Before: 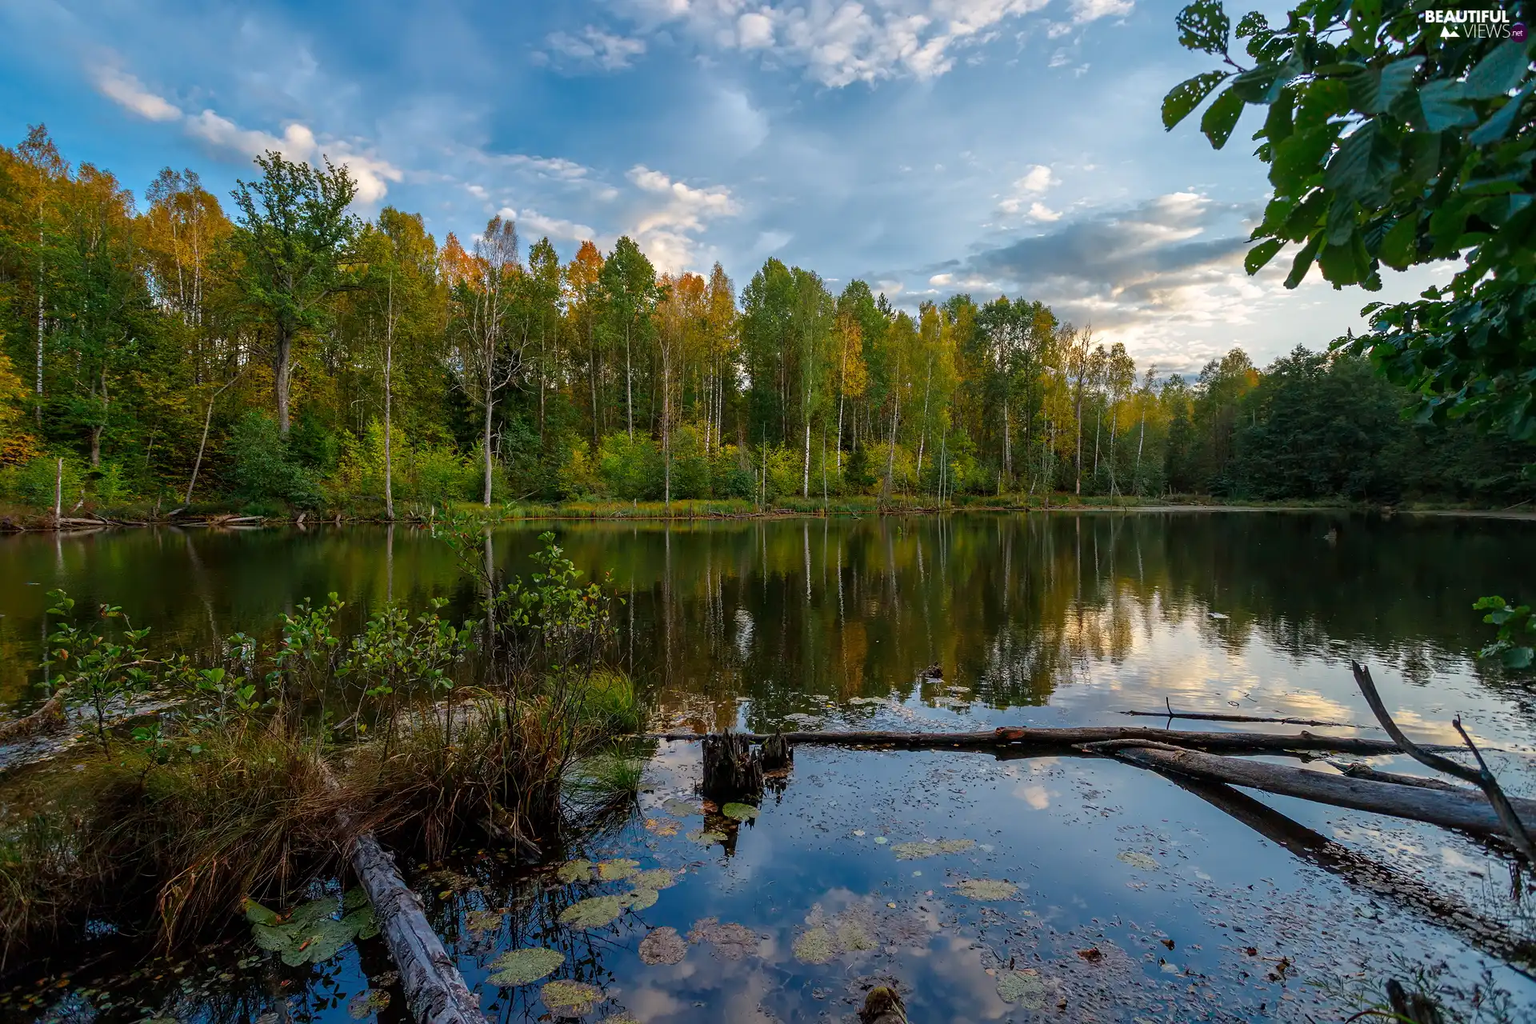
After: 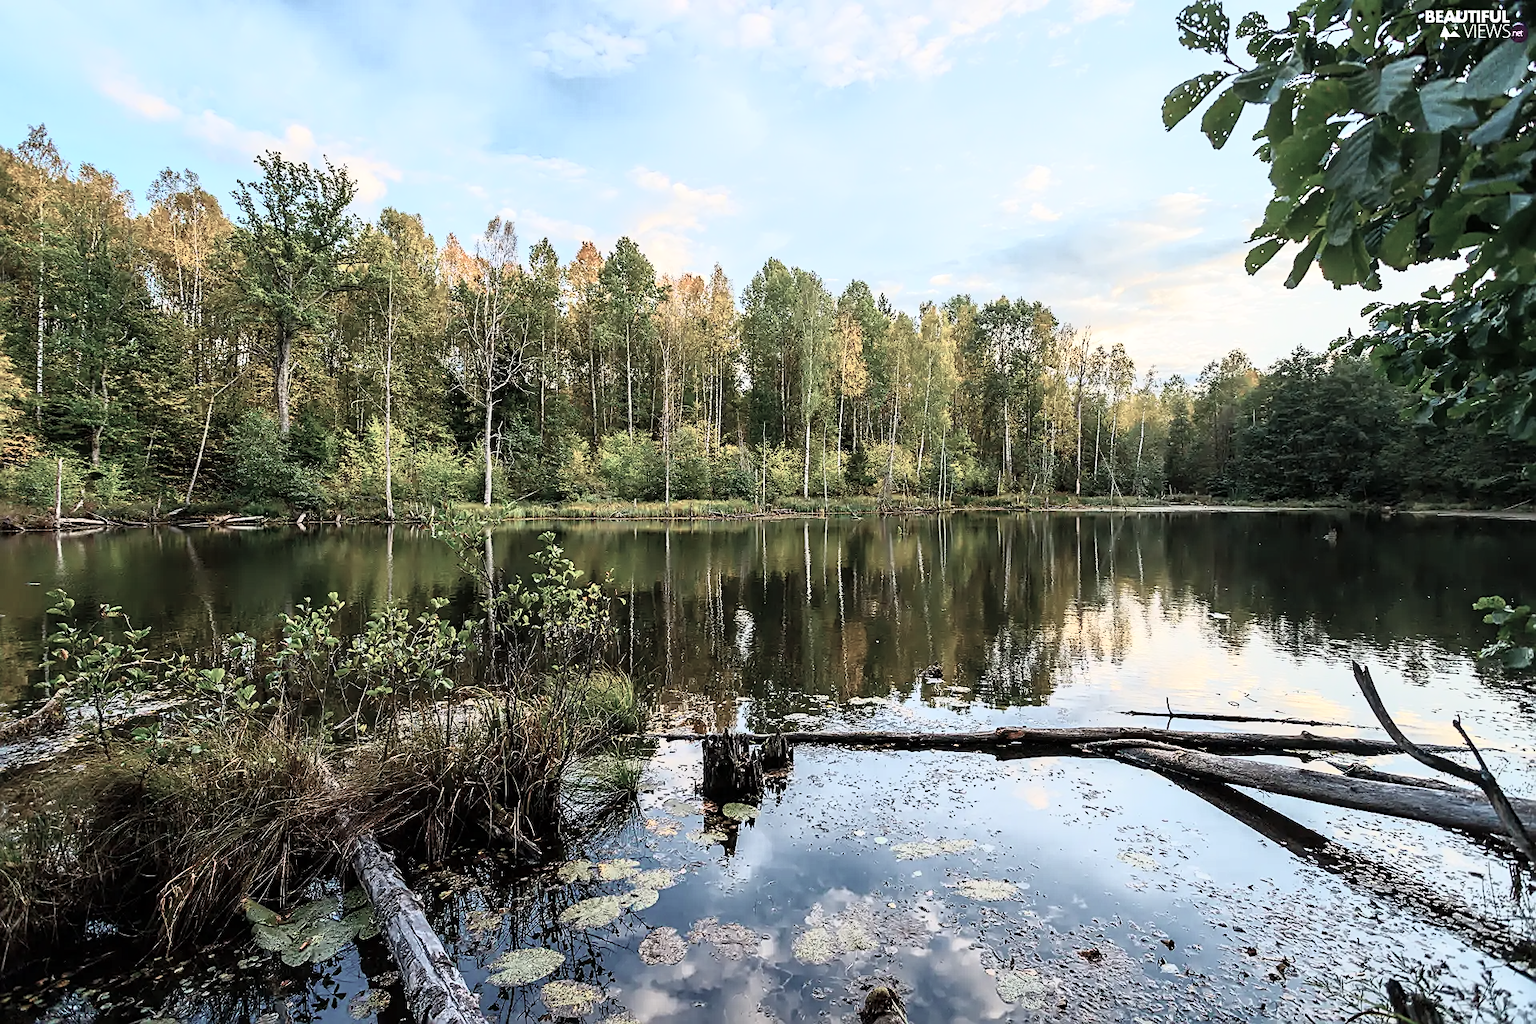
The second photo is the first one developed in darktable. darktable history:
tone curve: curves: ch0 [(0, 0) (0.003, 0.005) (0.011, 0.018) (0.025, 0.041) (0.044, 0.072) (0.069, 0.113) (0.1, 0.163) (0.136, 0.221) (0.177, 0.289) (0.224, 0.366) (0.277, 0.452) (0.335, 0.546) (0.399, 0.65) (0.468, 0.763) (0.543, 0.885) (0.623, 0.93) (0.709, 0.946) (0.801, 0.963) (0.898, 0.981) (1, 1)], color space Lab, independent channels, preserve colors none
sharpen: on, module defaults
contrast brightness saturation: contrast 0.101, saturation -0.373
tone equalizer: on, module defaults
